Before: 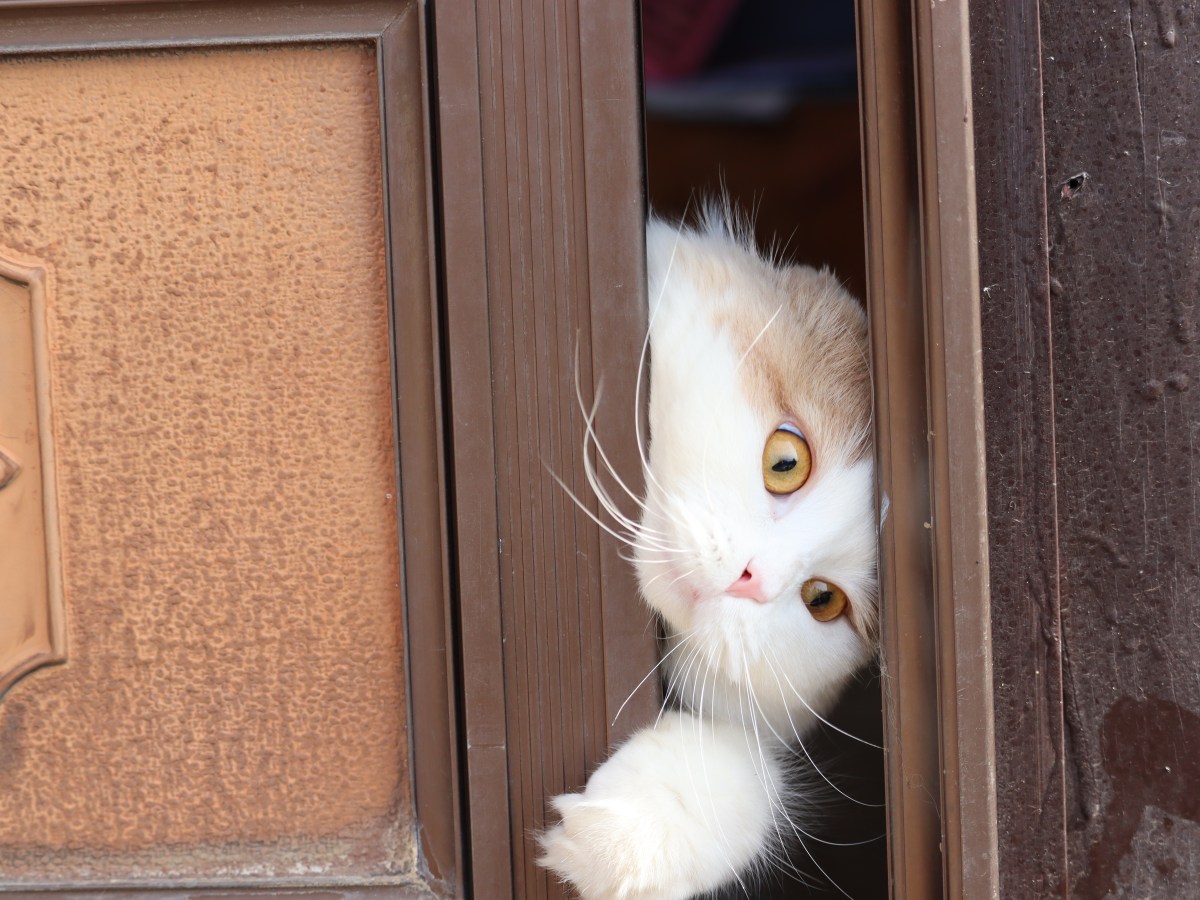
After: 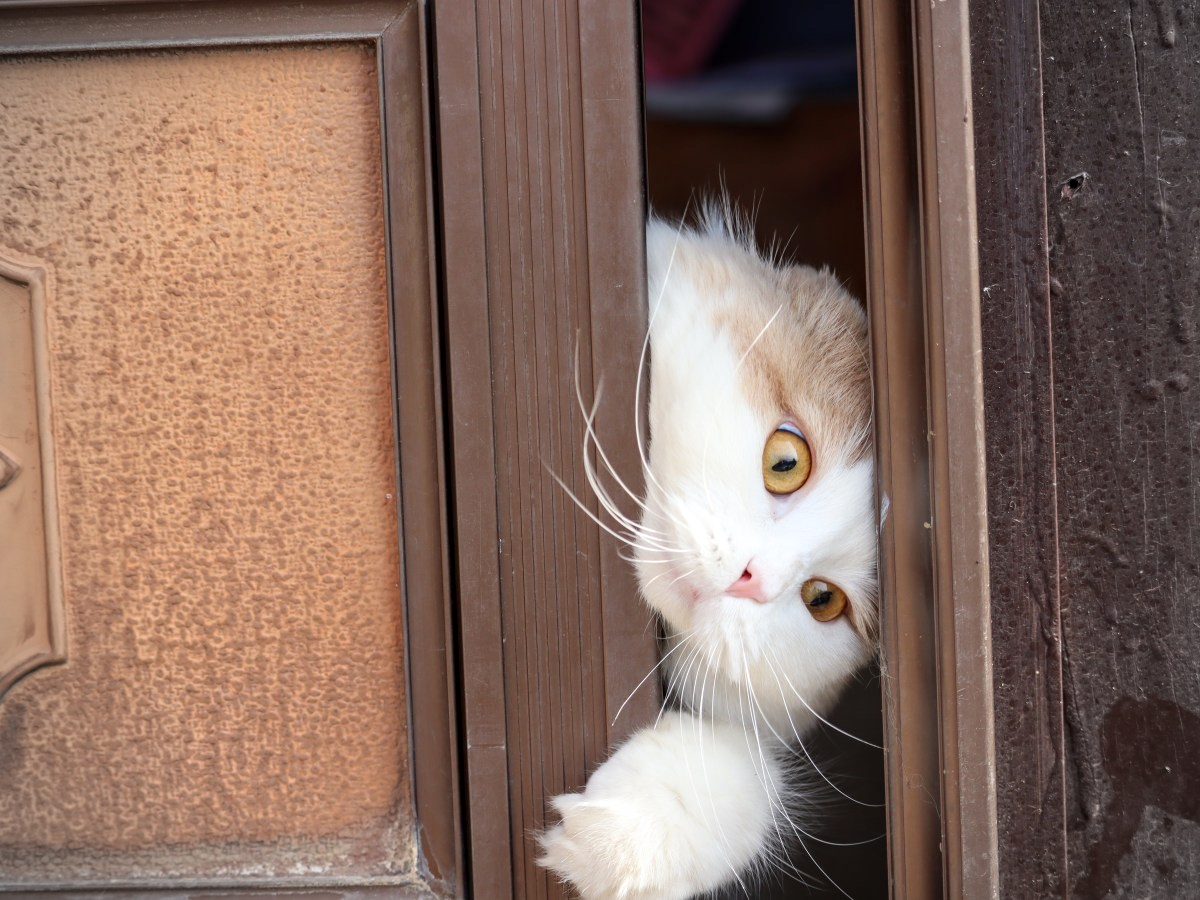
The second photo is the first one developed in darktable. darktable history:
local contrast: on, module defaults
vignetting: on, module defaults
